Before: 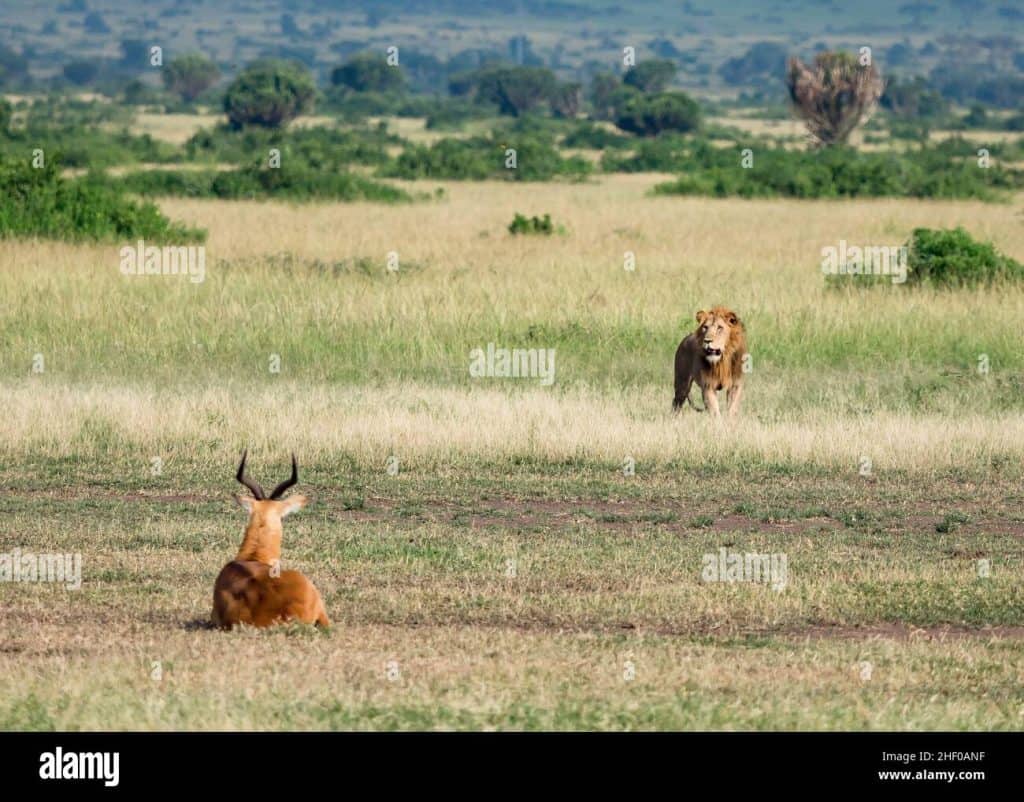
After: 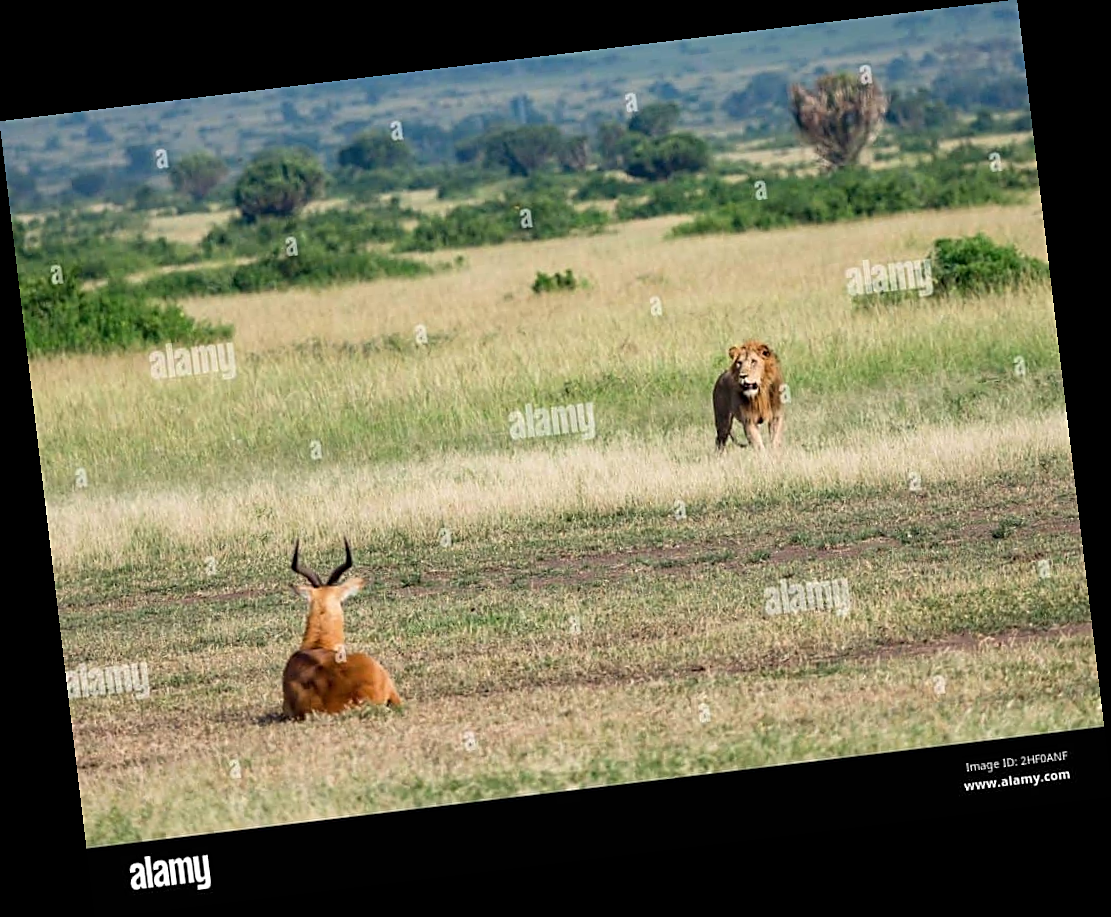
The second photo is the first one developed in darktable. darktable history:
sharpen: on, module defaults
rotate and perspective: rotation -6.83°, automatic cropping off
